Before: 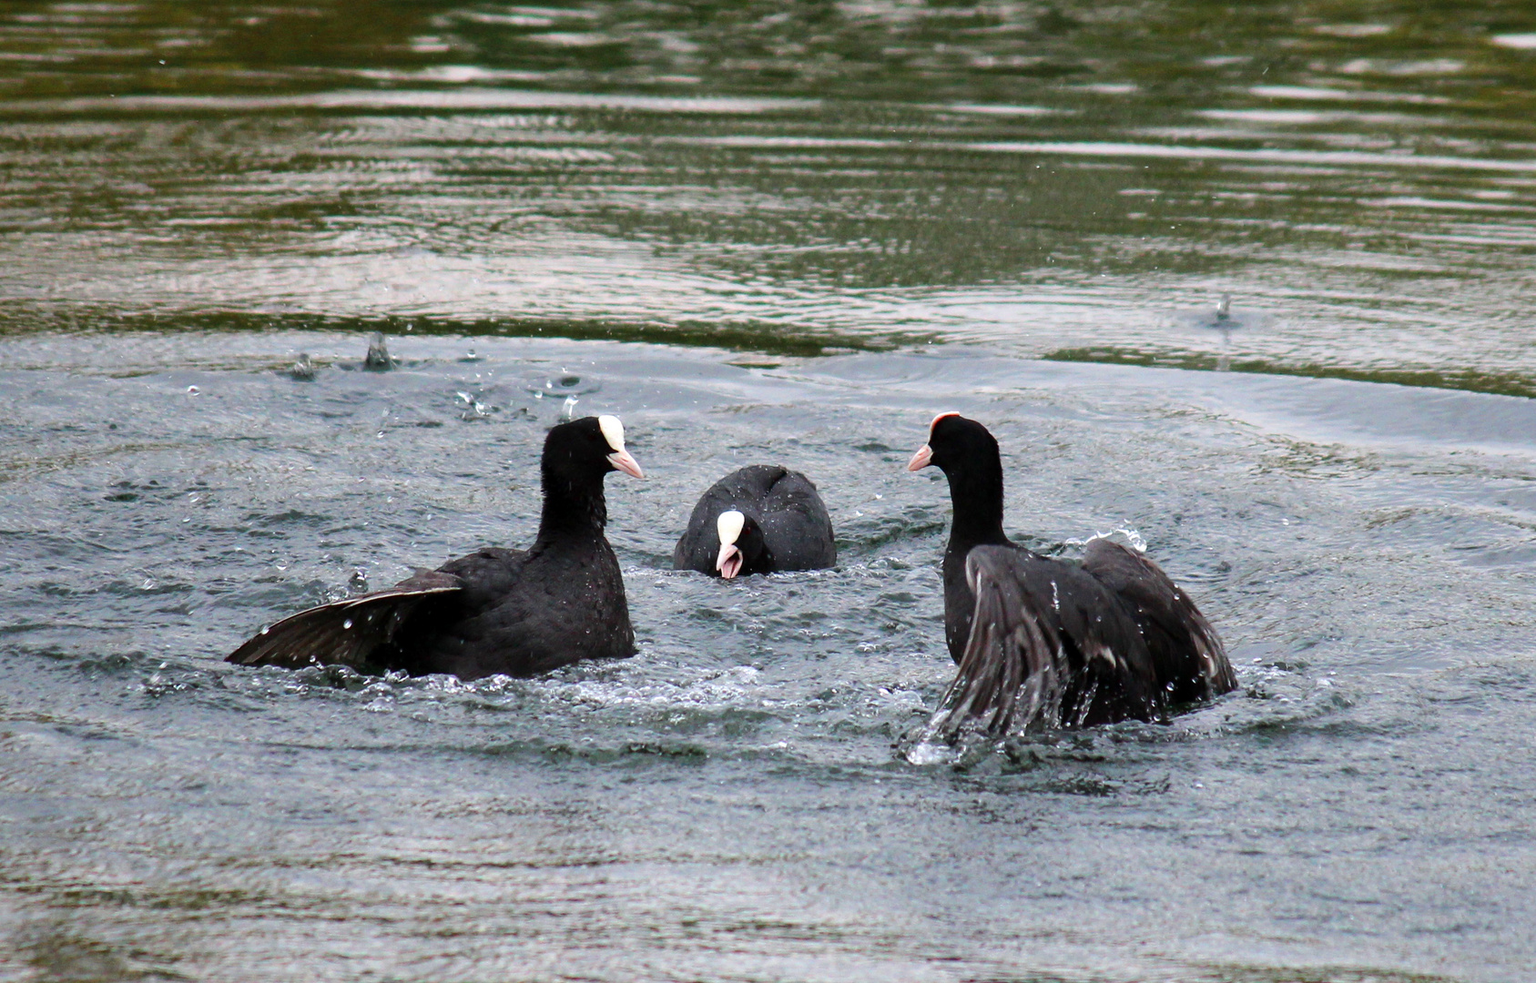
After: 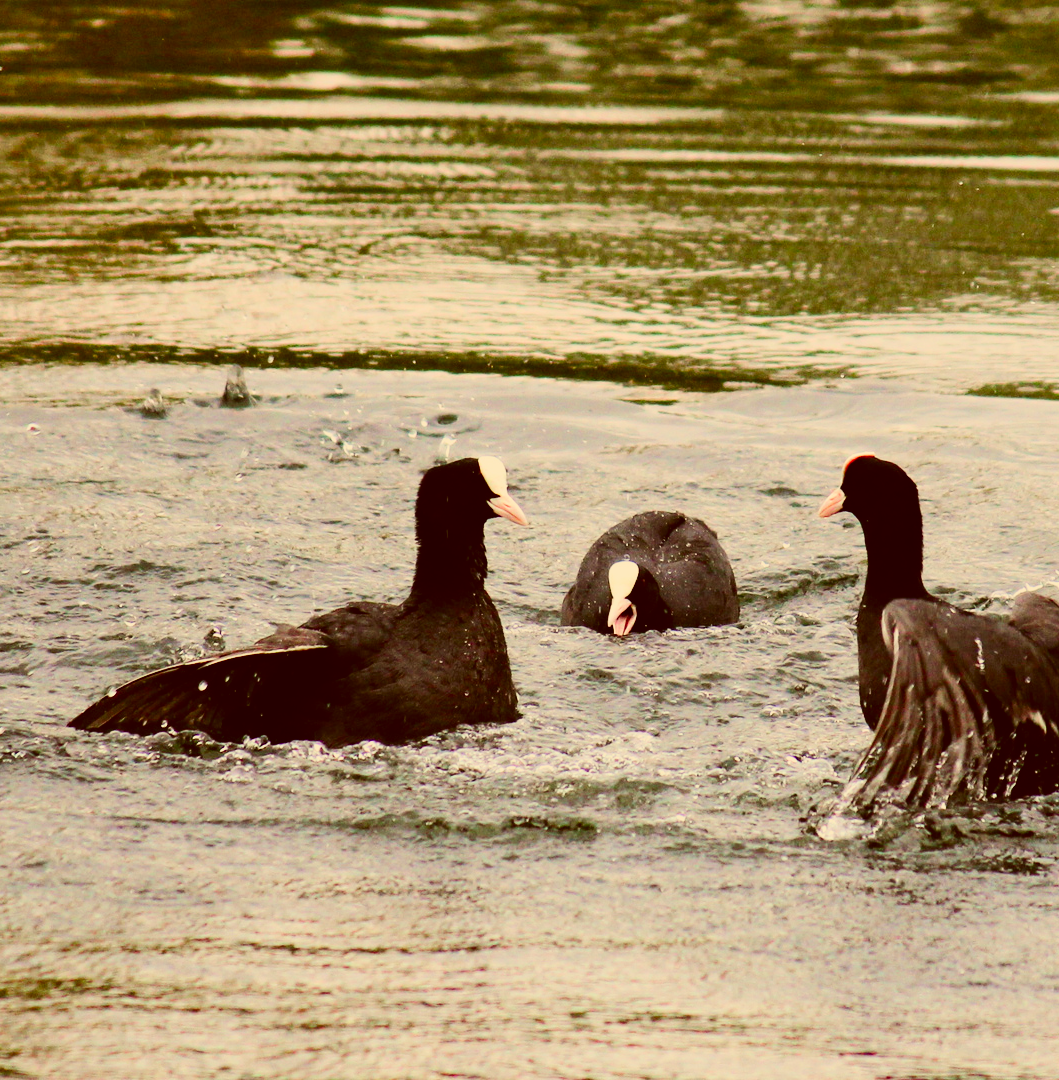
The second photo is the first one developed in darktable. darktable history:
color correction: highlights a* 1.12, highlights b* 24.26, shadows a* 15.58, shadows b* 24.26
crop: left 10.644%, right 26.528%
color balance rgb: shadows lift › chroma 1%, shadows lift › hue 113°, highlights gain › chroma 0.2%, highlights gain › hue 333°, perceptual saturation grading › global saturation 20%, perceptual saturation grading › highlights -50%, perceptual saturation grading › shadows 25%, contrast -10%
filmic rgb: black relative exposure -7.5 EV, white relative exposure 5 EV, hardness 3.31, contrast 1.3, contrast in shadows safe
contrast brightness saturation: contrast 0.2, brightness 0.16, saturation 0.22
